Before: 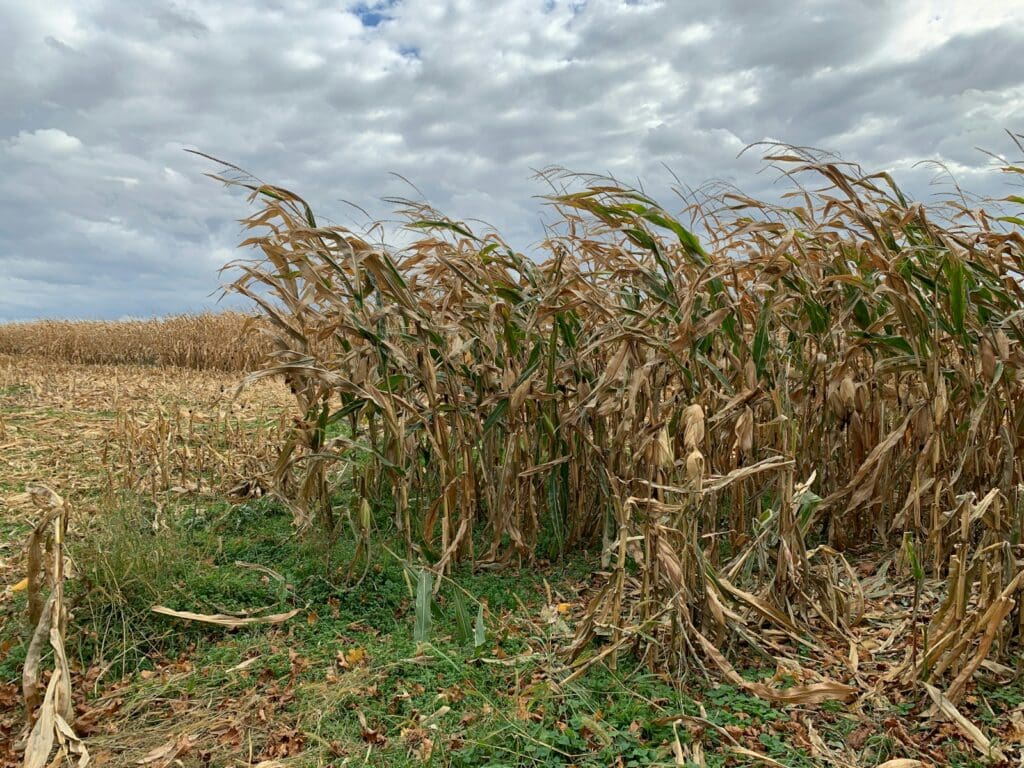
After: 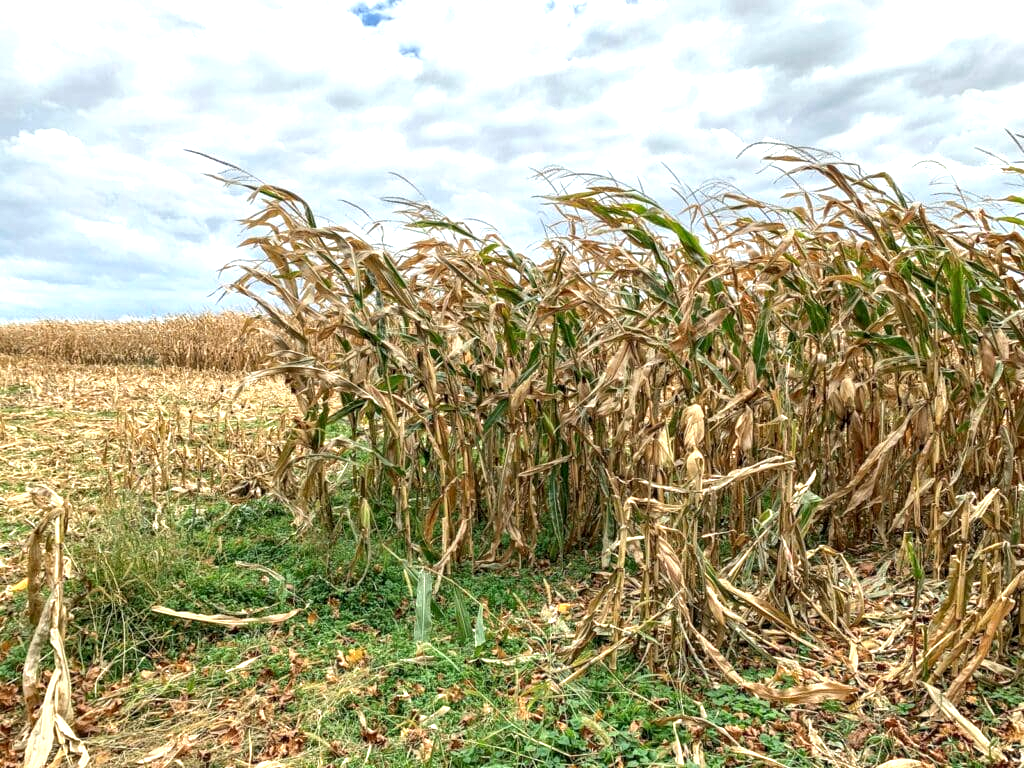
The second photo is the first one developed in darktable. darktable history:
local contrast: detail 130%
exposure: black level correction 0, exposure 1 EV, compensate exposure bias true, compensate highlight preservation false
